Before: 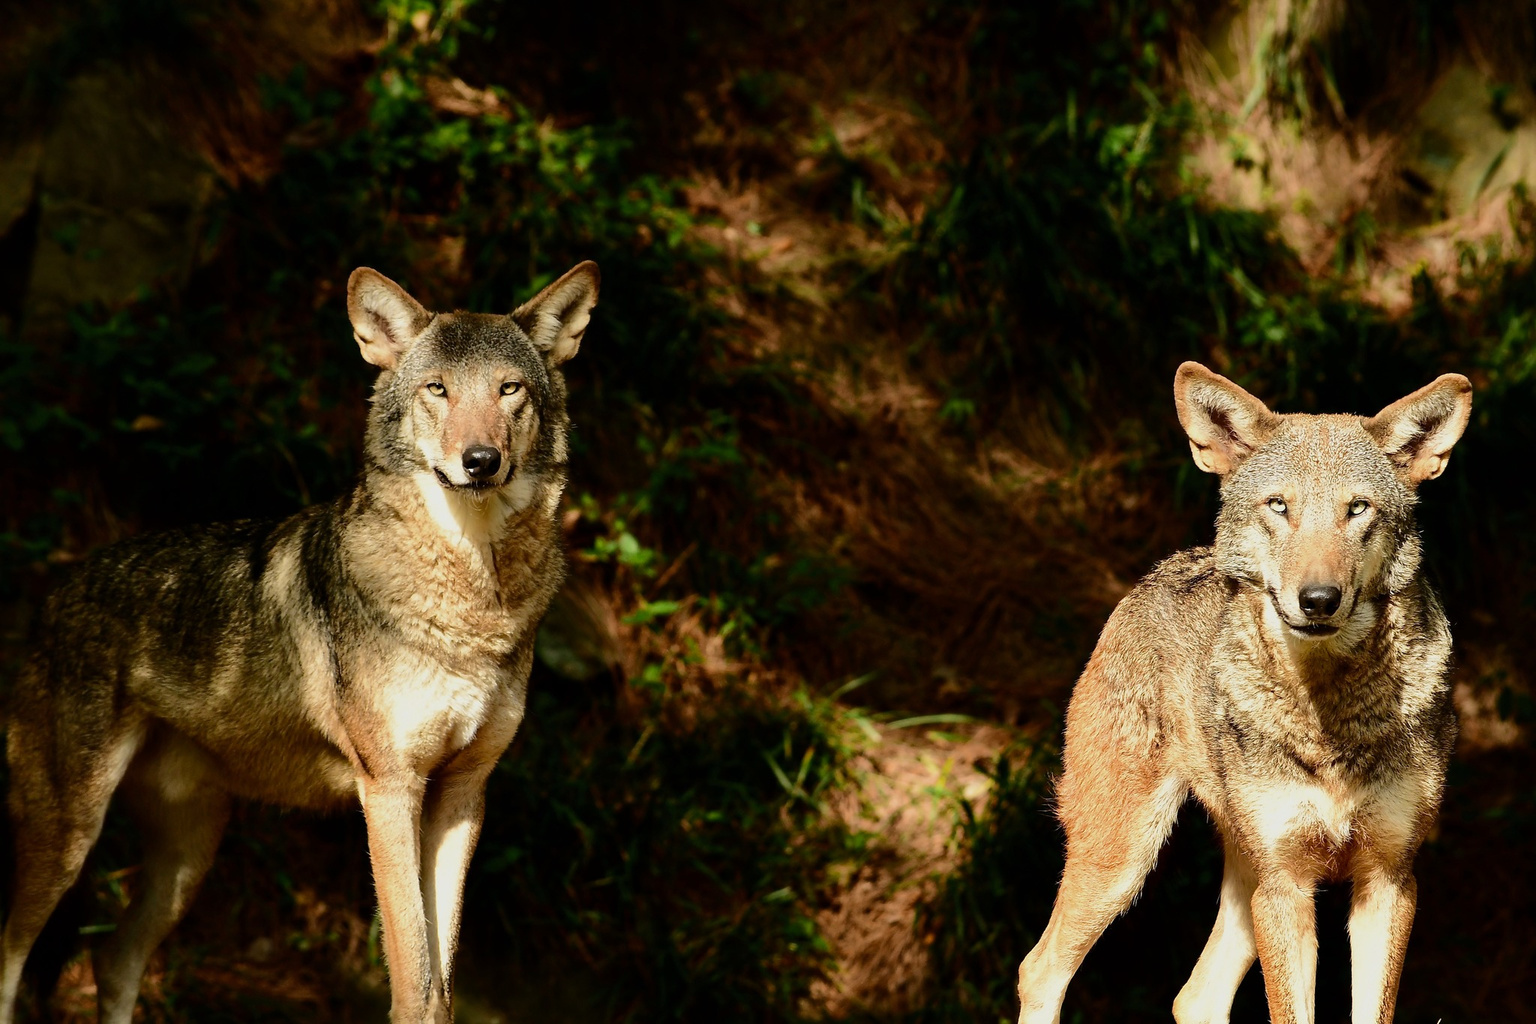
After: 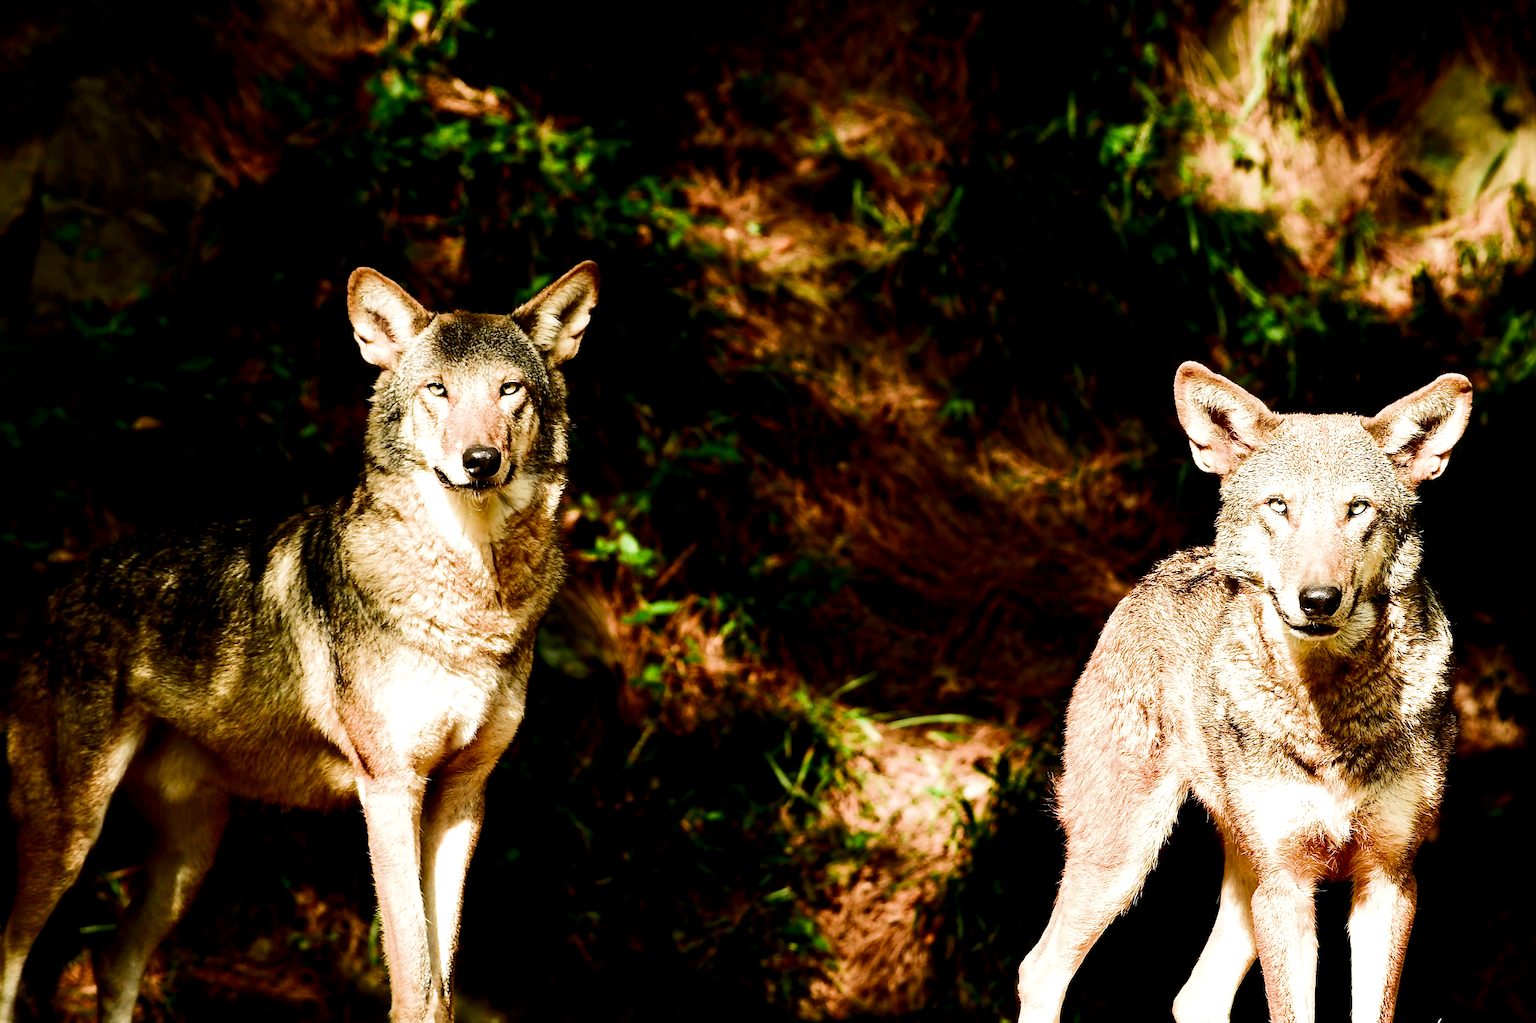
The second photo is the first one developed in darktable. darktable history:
local contrast: highlights 100%, shadows 100%, detail 120%, midtone range 0.2
exposure: exposure 0.2 EV, compensate highlight preservation false
contrast brightness saturation: contrast 0.12, brightness -0.12, saturation 0.2
filmic rgb: middle gray luminance 9.23%, black relative exposure -10.55 EV, white relative exposure 3.45 EV, threshold 6 EV, target black luminance 0%, hardness 5.98, latitude 59.69%, contrast 1.087, highlights saturation mix 5%, shadows ↔ highlights balance 29.23%, add noise in highlights 0, color science v3 (2019), use custom middle-gray values true, iterations of high-quality reconstruction 0, contrast in highlights soft, enable highlight reconstruction true
